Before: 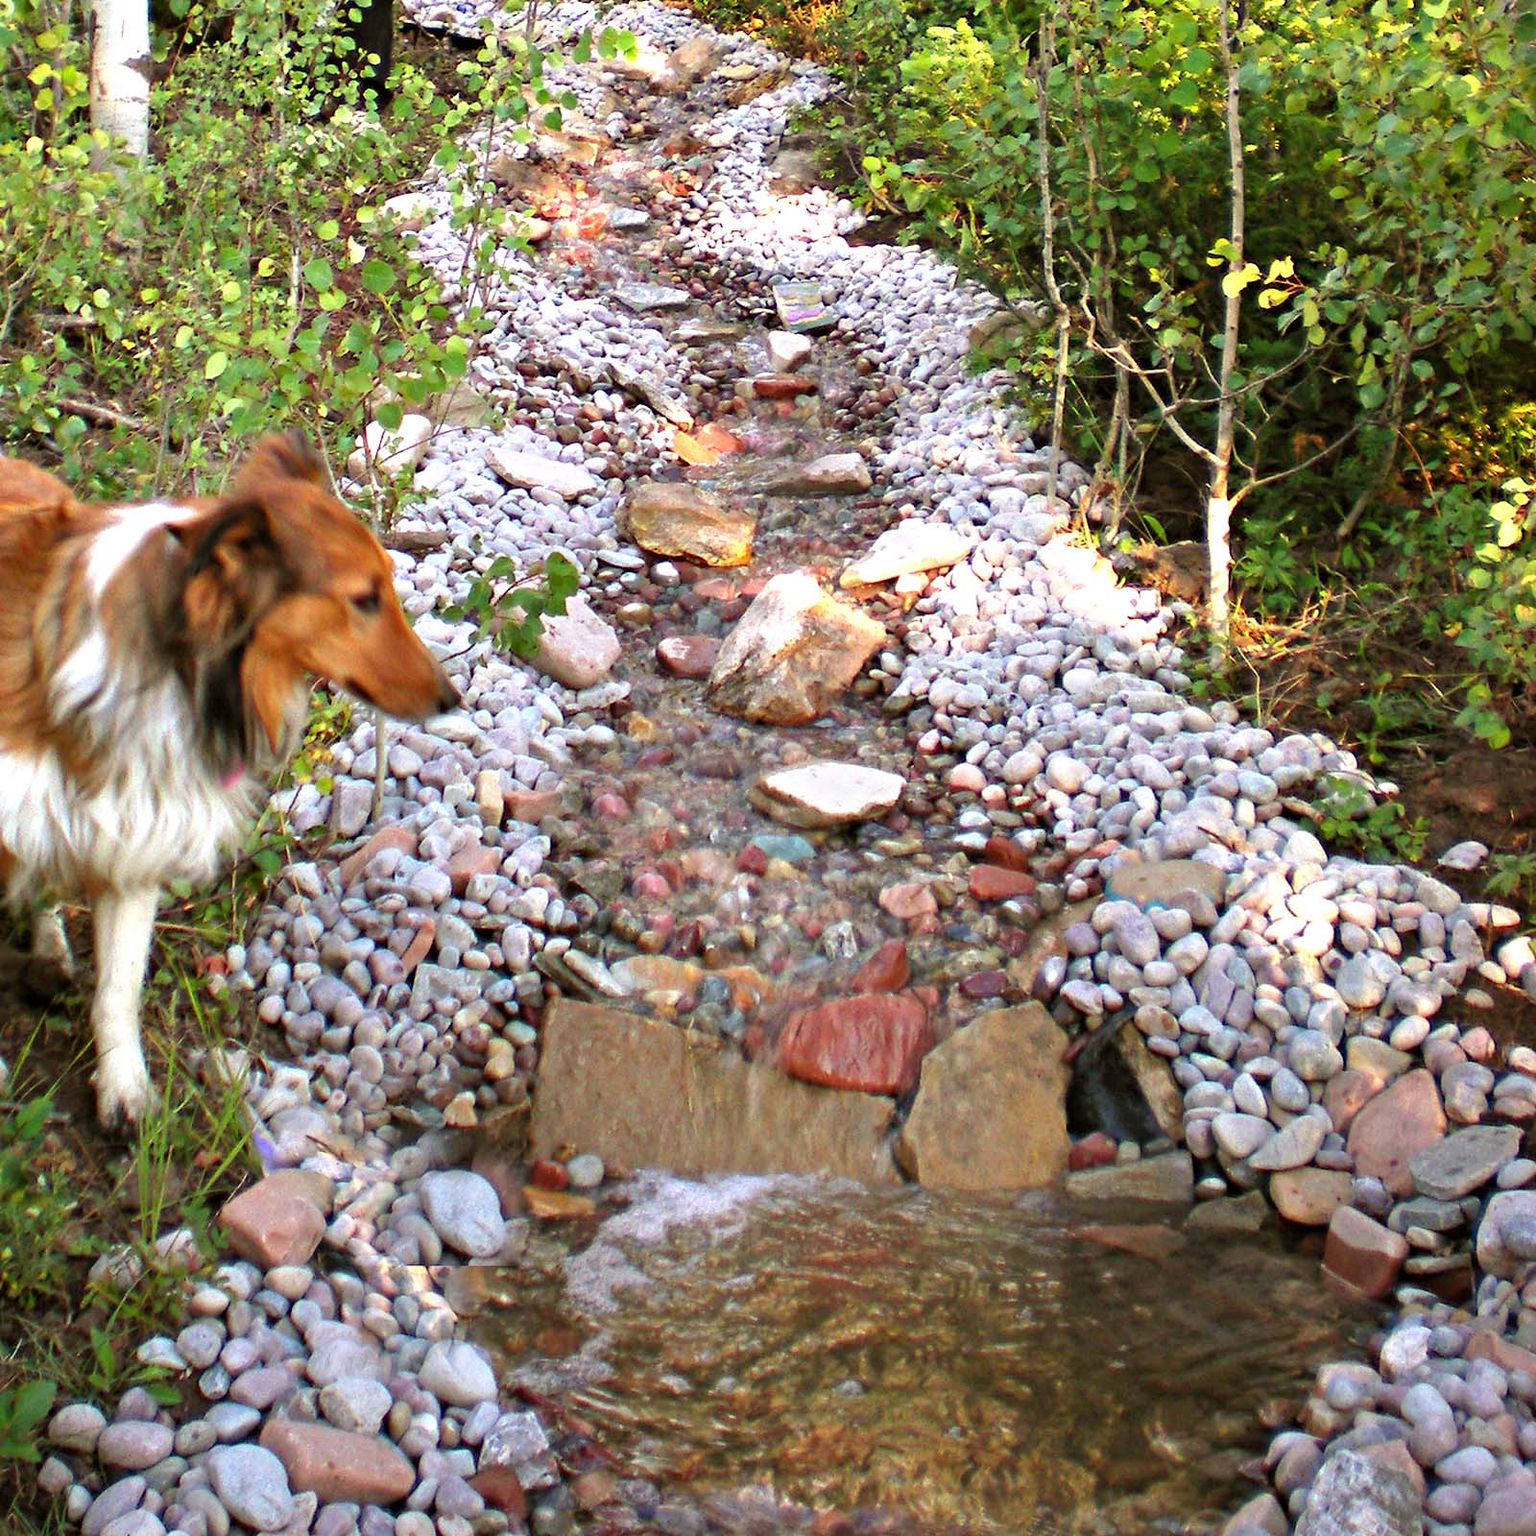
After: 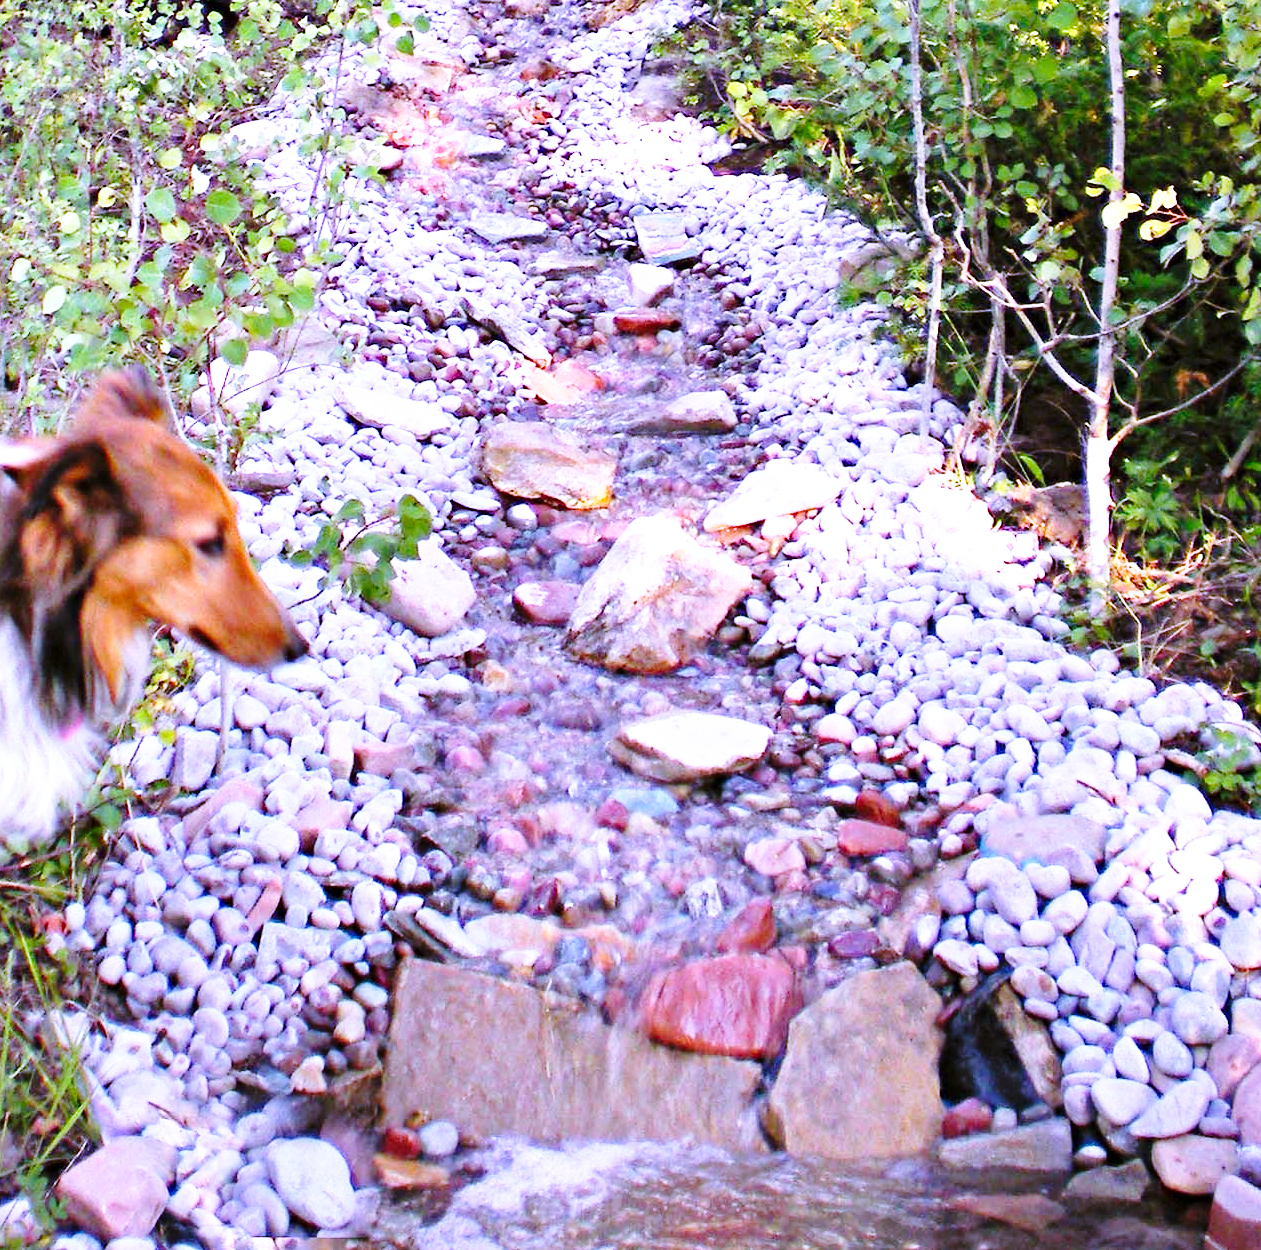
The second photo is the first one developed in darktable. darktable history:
crop and rotate: left 10.77%, top 5.1%, right 10.41%, bottom 16.76%
white balance: red 0.98, blue 1.61
base curve: curves: ch0 [(0, 0) (0.028, 0.03) (0.121, 0.232) (0.46, 0.748) (0.859, 0.968) (1, 1)], preserve colors none
